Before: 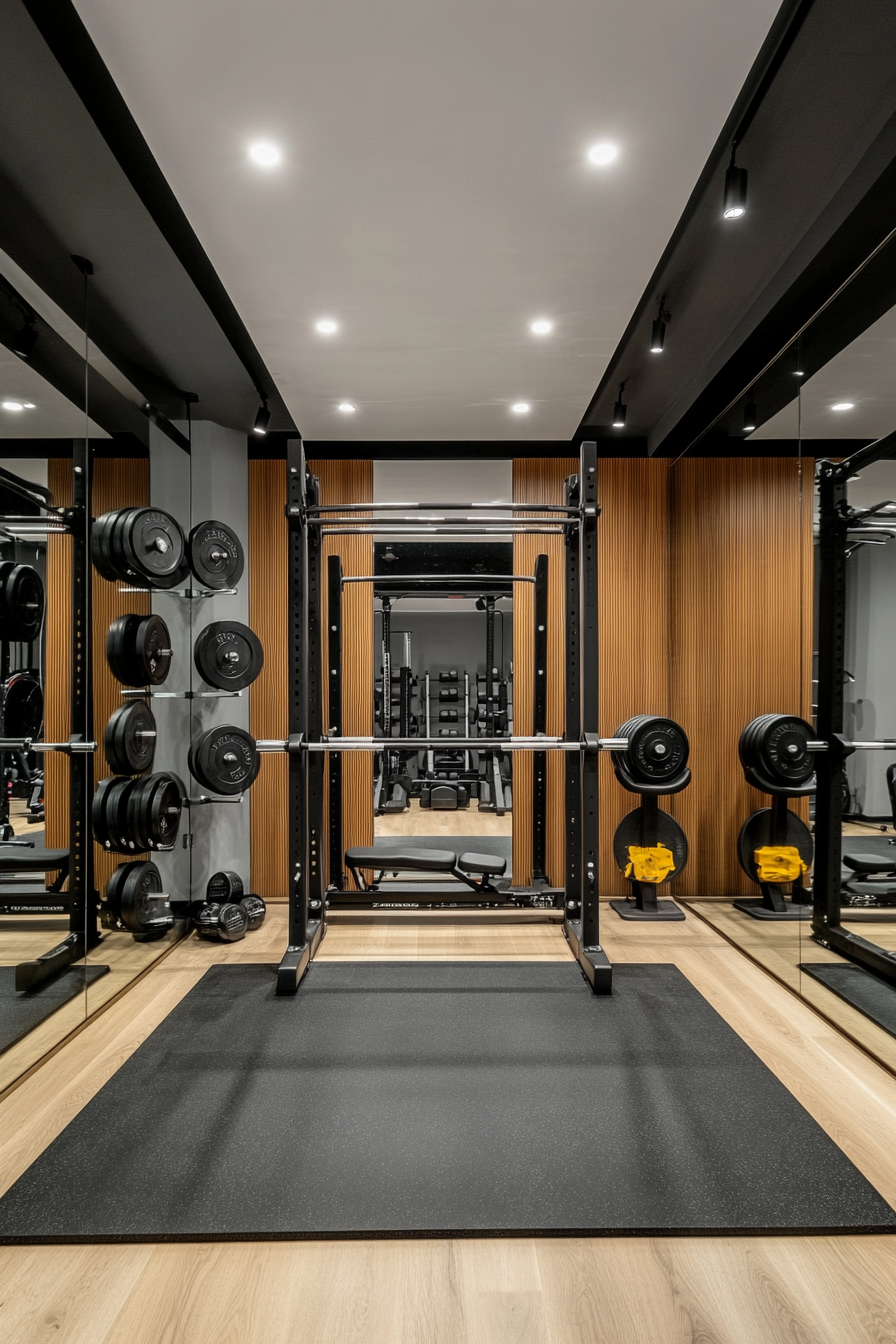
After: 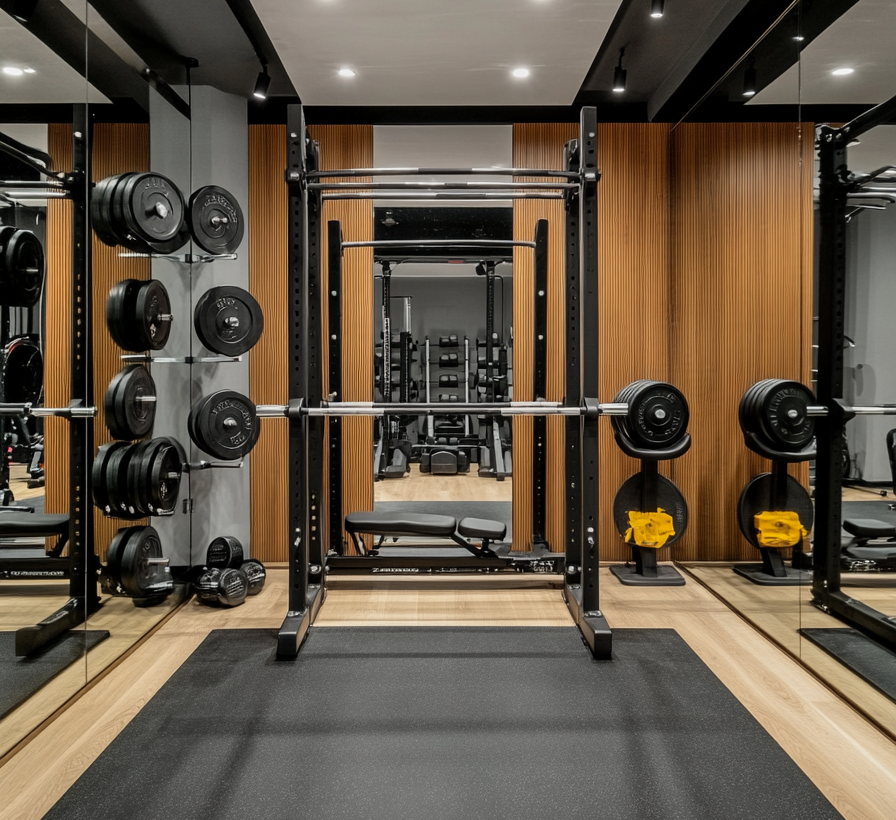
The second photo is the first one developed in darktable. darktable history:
crop and rotate: top 24.982%, bottom 13.952%
shadows and highlights: white point adjustment -3.63, highlights -63.55, soften with gaussian
